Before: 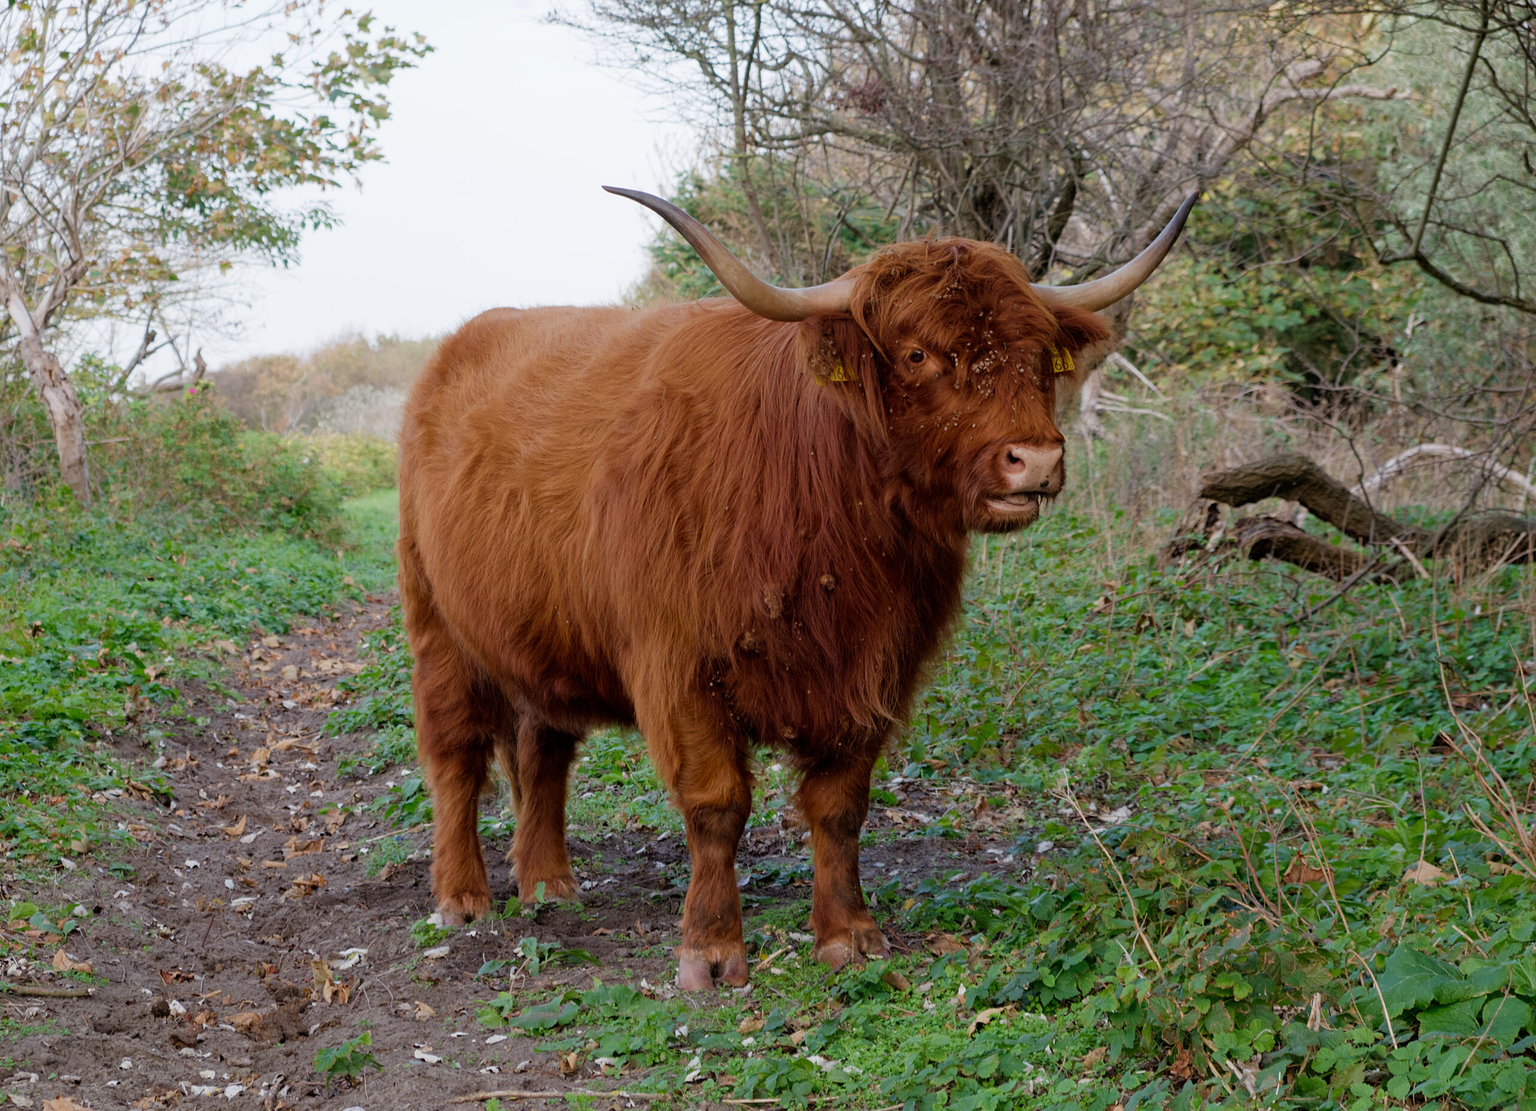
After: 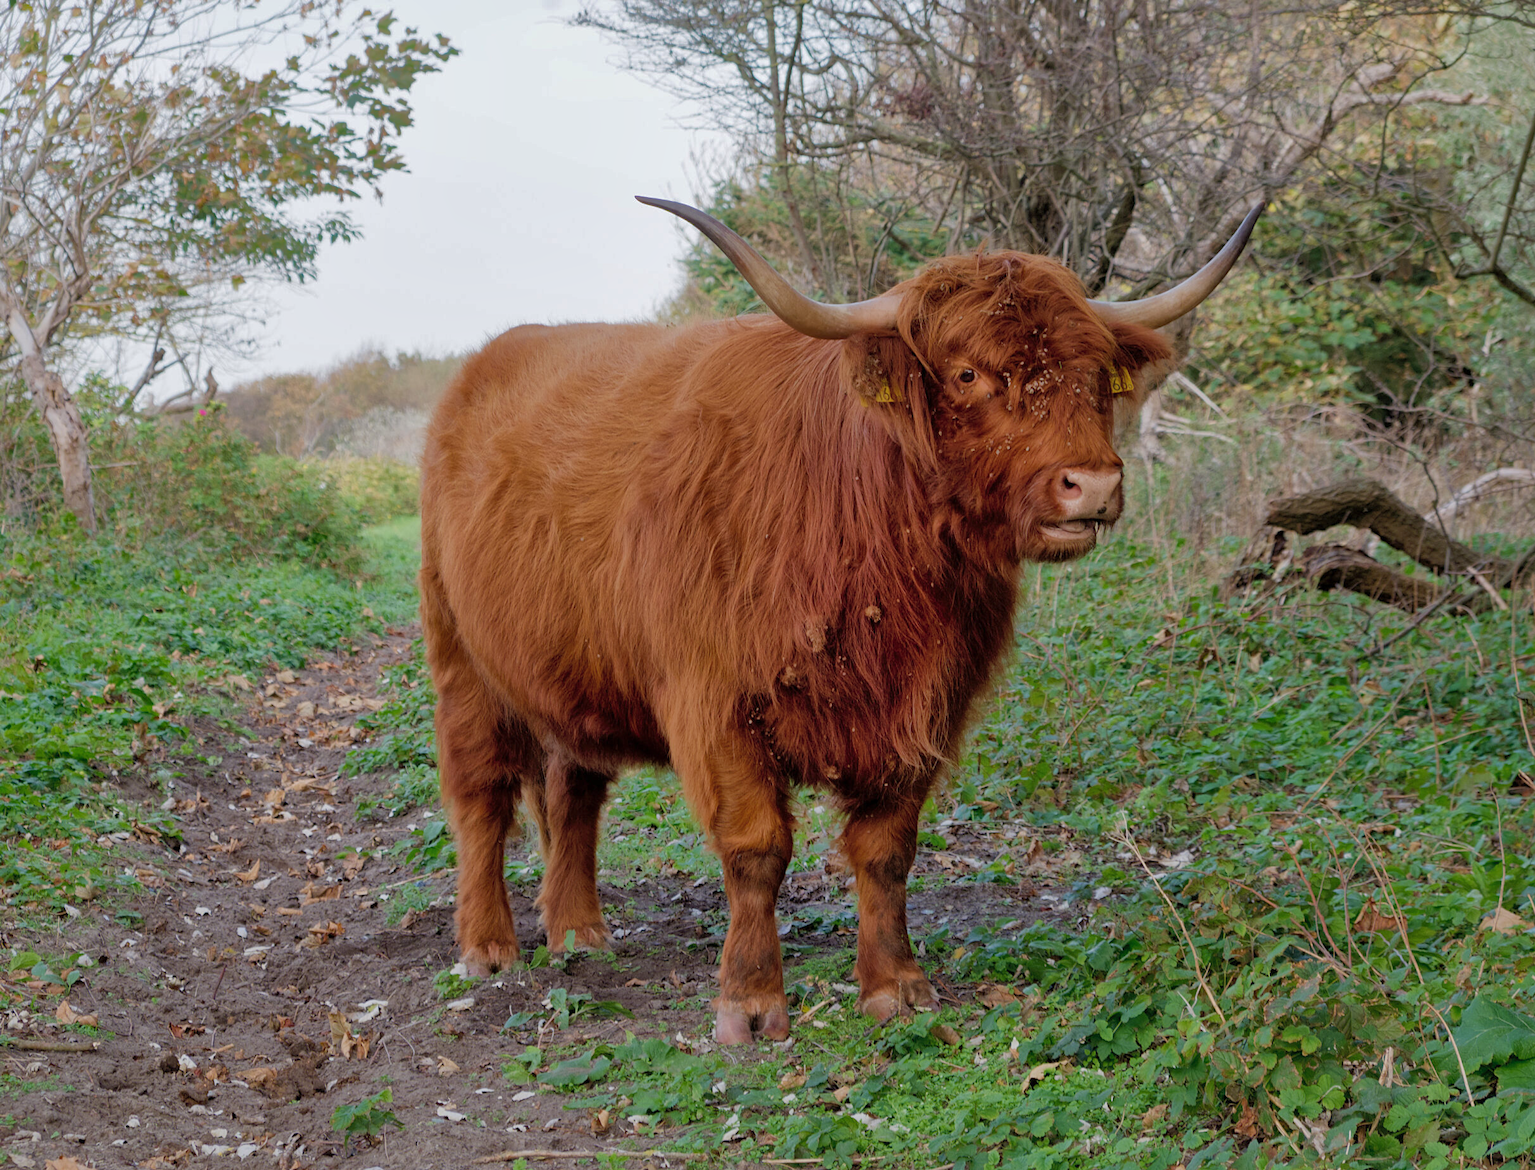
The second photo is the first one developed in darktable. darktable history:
crop and rotate: right 5.167%
shadows and highlights: shadows 60, highlights -60
